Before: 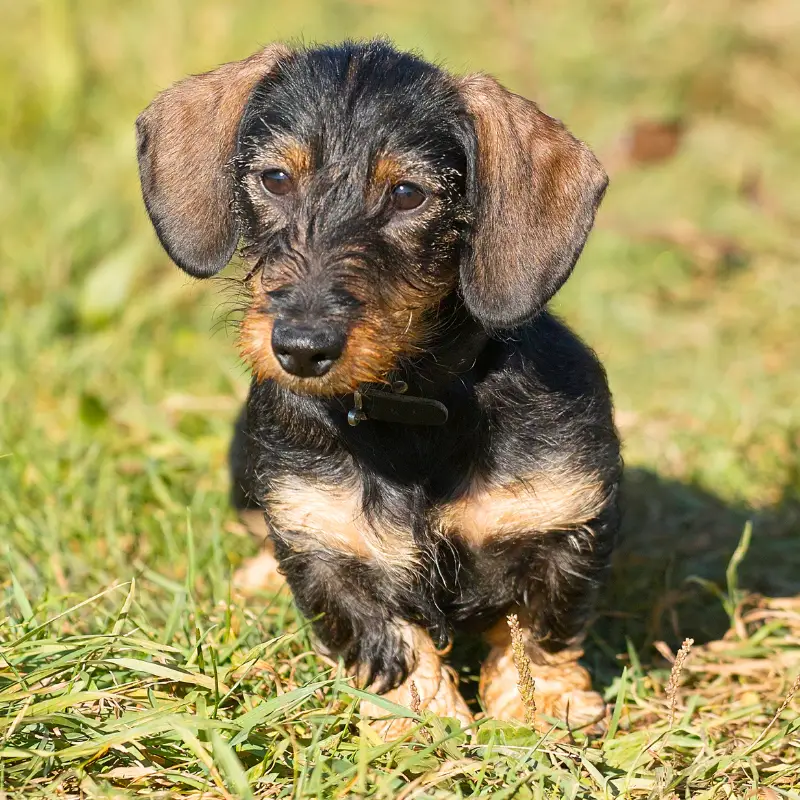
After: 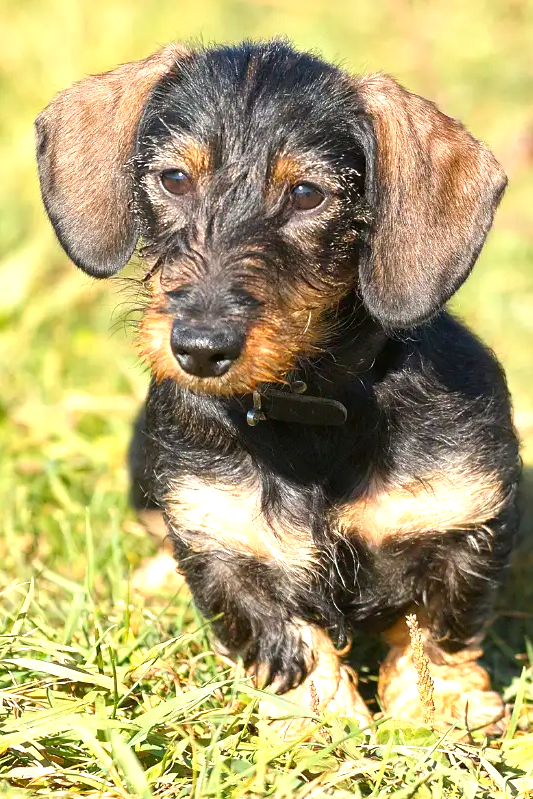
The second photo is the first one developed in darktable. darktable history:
exposure: exposure 0.7 EV, compensate highlight preservation false
crop and rotate: left 12.673%, right 20.66%
